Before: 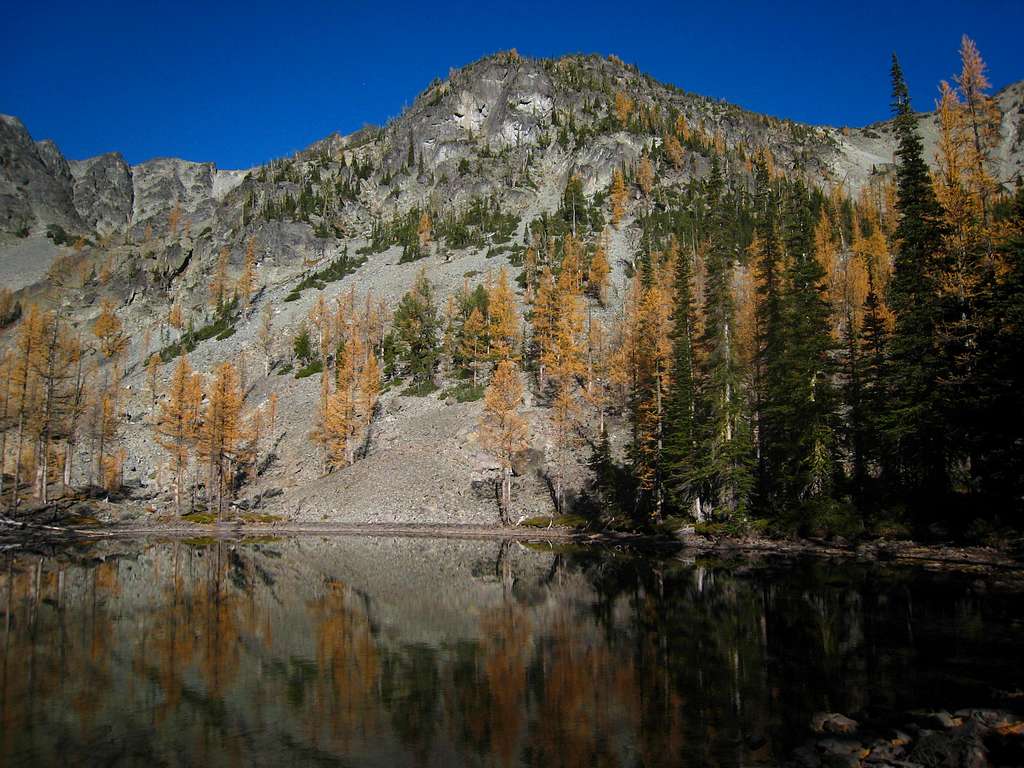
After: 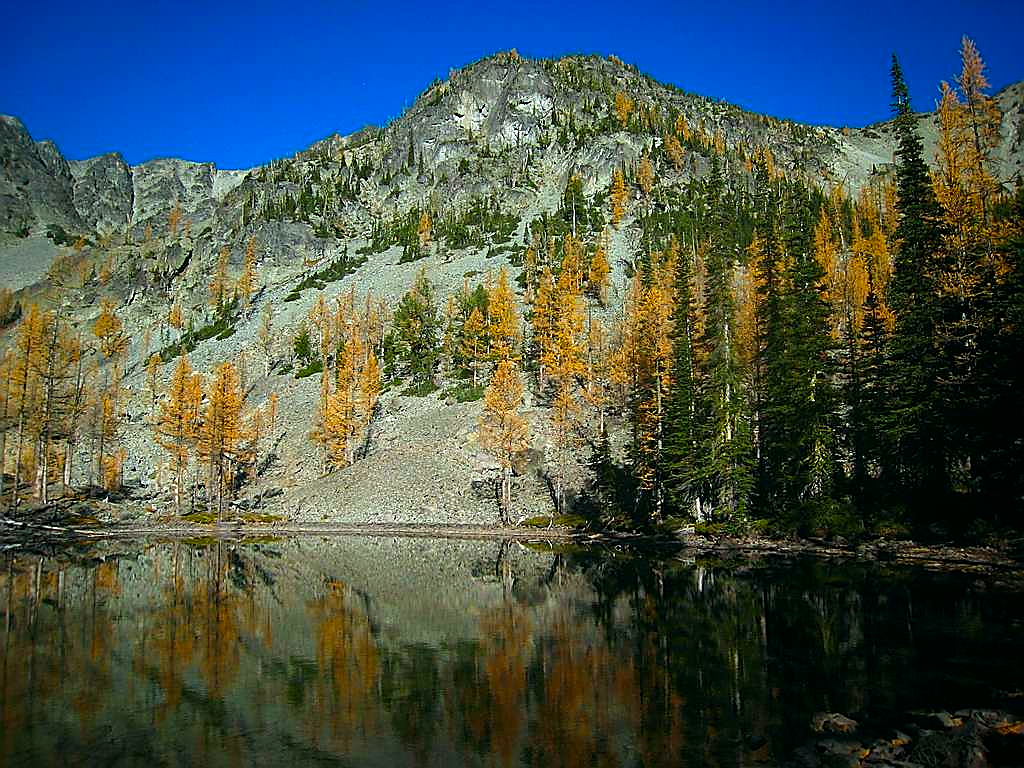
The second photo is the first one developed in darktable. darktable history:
color correction: highlights a* -7.48, highlights b* 1.25, shadows a* -2.99, saturation 1.4
sharpen: radius 1.355, amount 1.253, threshold 0.67
vignetting: fall-off radius 81.87%, brightness -0.569, saturation 0.002, center (-0.148, 0.01)
exposure: black level correction 0, exposure 0.3 EV, compensate exposure bias true, compensate highlight preservation false
